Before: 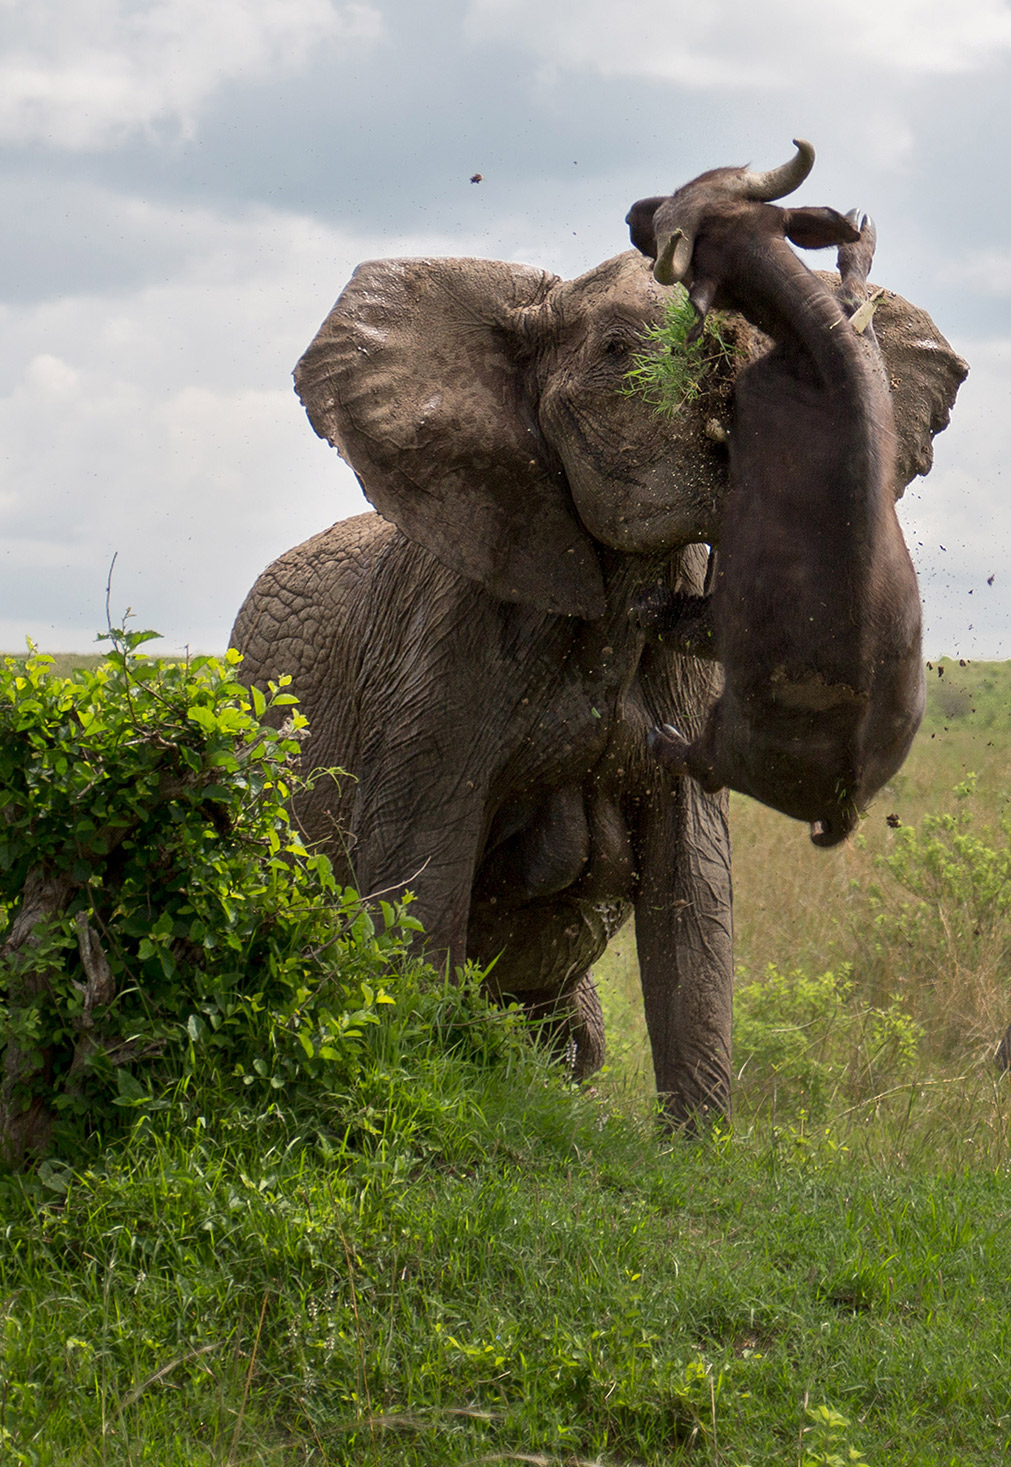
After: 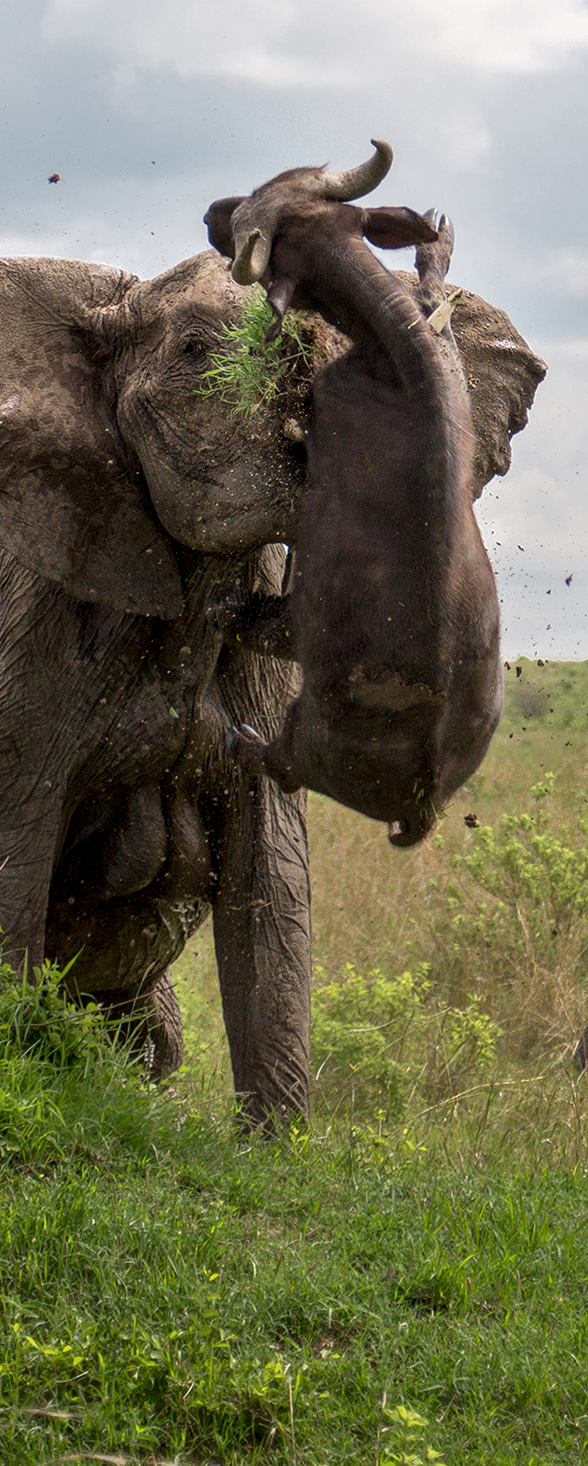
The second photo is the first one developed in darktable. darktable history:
local contrast: on, module defaults
crop: left 41.789%
